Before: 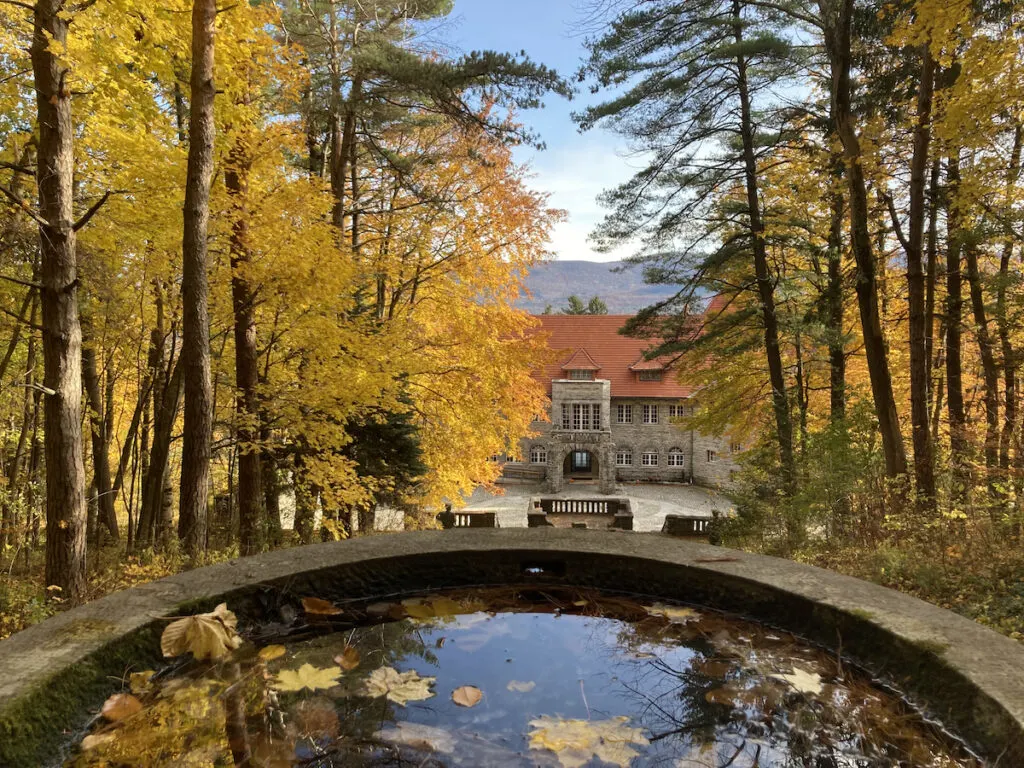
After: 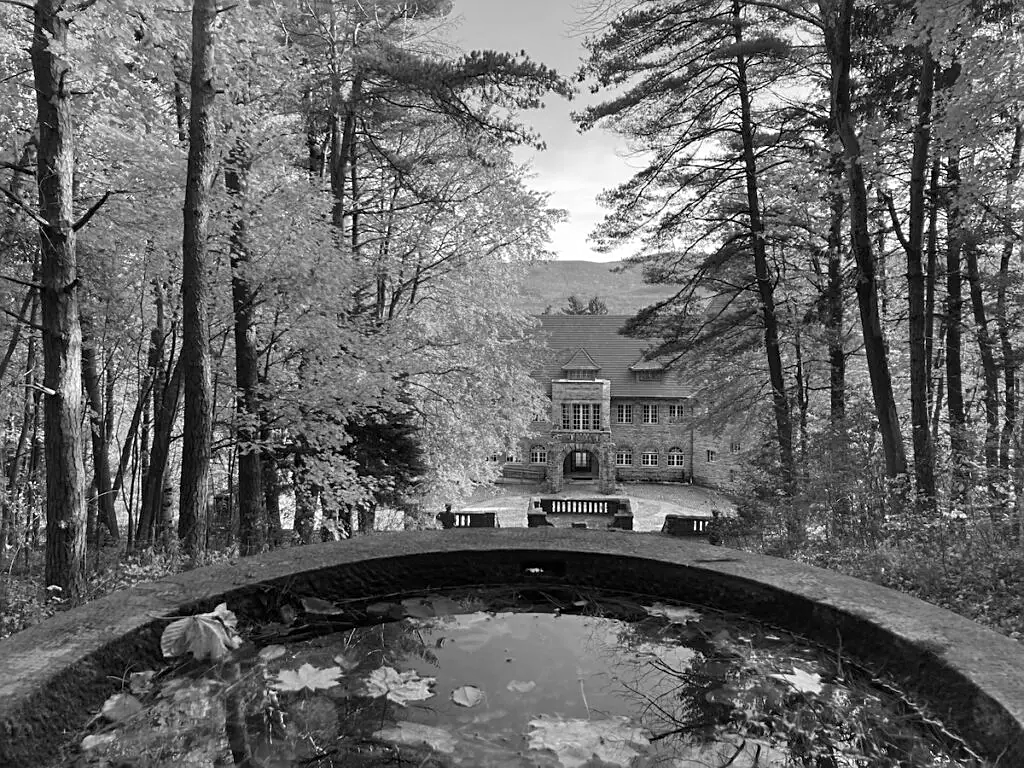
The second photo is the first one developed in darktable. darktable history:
color balance: on, module defaults
color contrast: green-magenta contrast 0.85, blue-yellow contrast 1.25, unbound 0
tone equalizer: on, module defaults
color correction: saturation 0.98
sharpen: on, module defaults
shadows and highlights: radius 331.84, shadows 53.55, highlights -100, compress 94.63%, highlights color adjustment 73.23%, soften with gaussian
monochrome: on, module defaults
